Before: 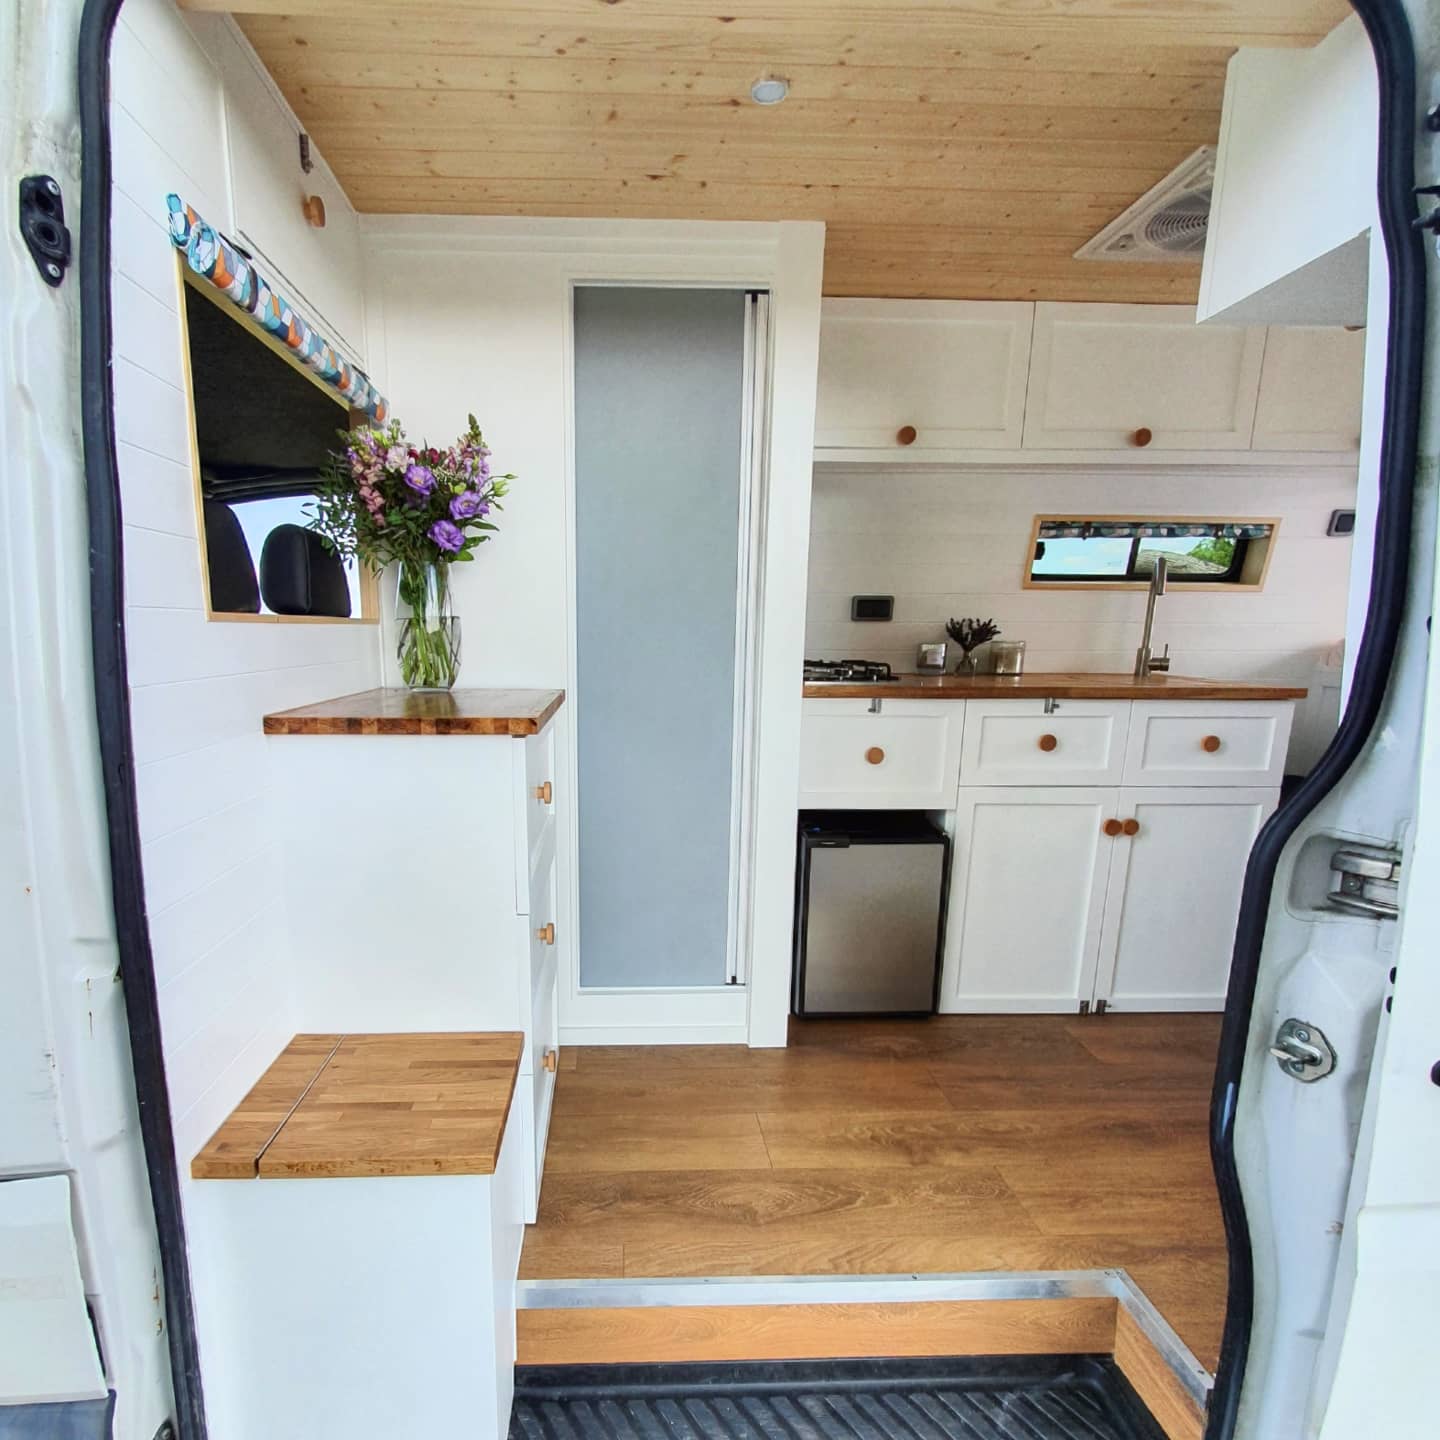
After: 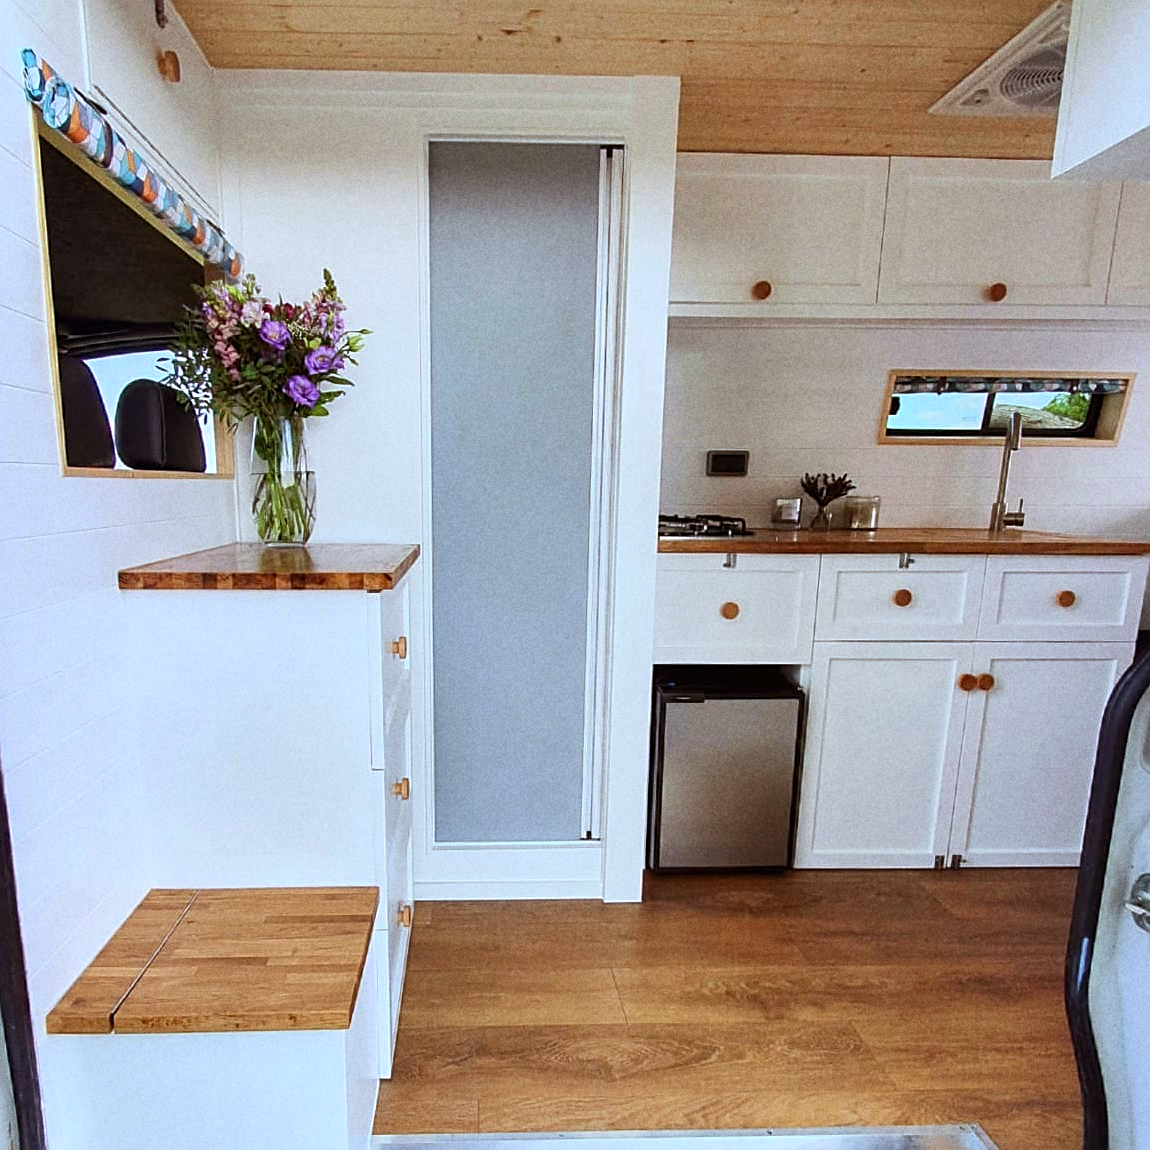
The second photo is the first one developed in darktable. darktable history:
color calibration: illuminant custom, x 0.368, y 0.373, temperature 4330.32 K
crop and rotate: left 10.071%, top 10.071%, right 10.02%, bottom 10.02%
rgb levels: mode RGB, independent channels, levels [[0, 0.5, 1], [0, 0.521, 1], [0, 0.536, 1]]
sharpen: on, module defaults
grain: coarseness 22.88 ISO
